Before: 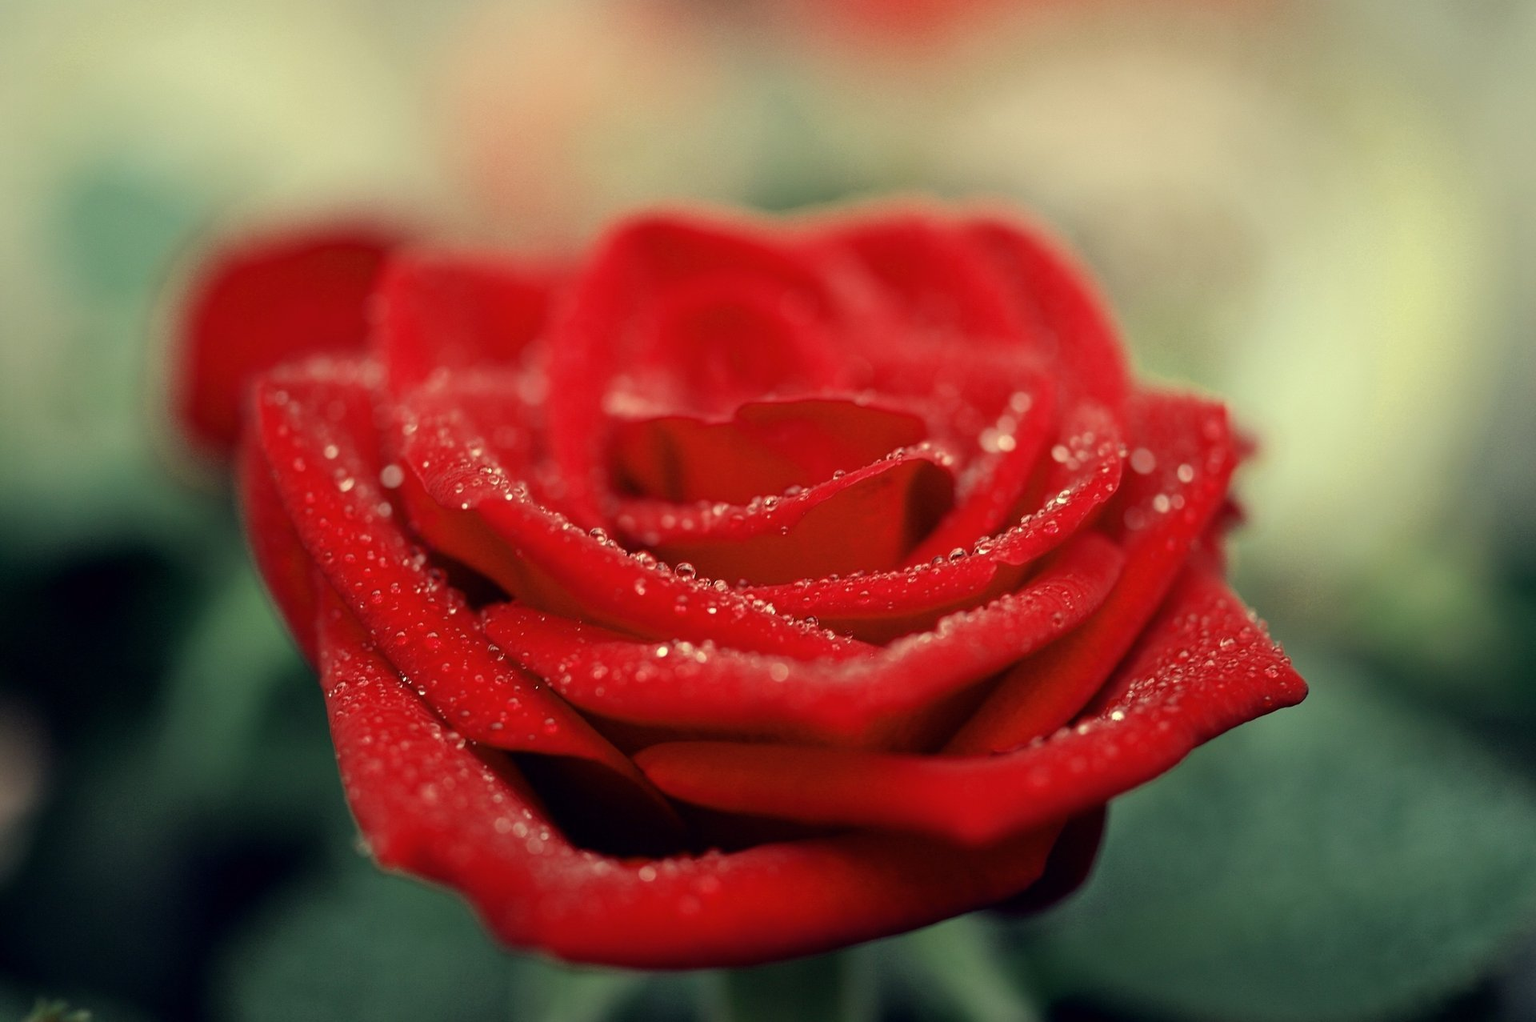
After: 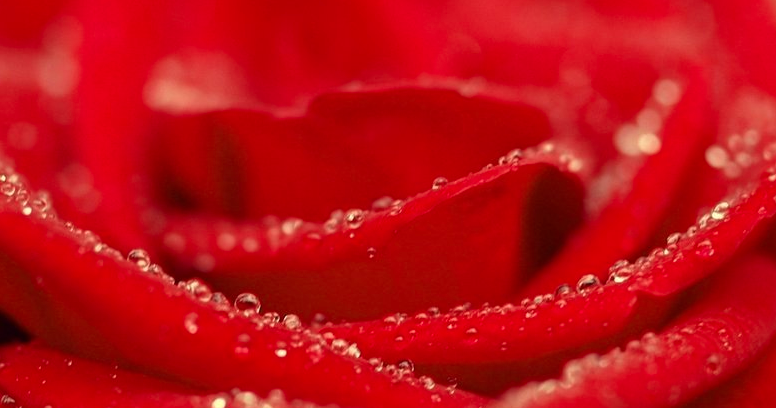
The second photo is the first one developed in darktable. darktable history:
crop: left 31.751%, top 32.172%, right 27.8%, bottom 35.83%
color correction: saturation 1.1
